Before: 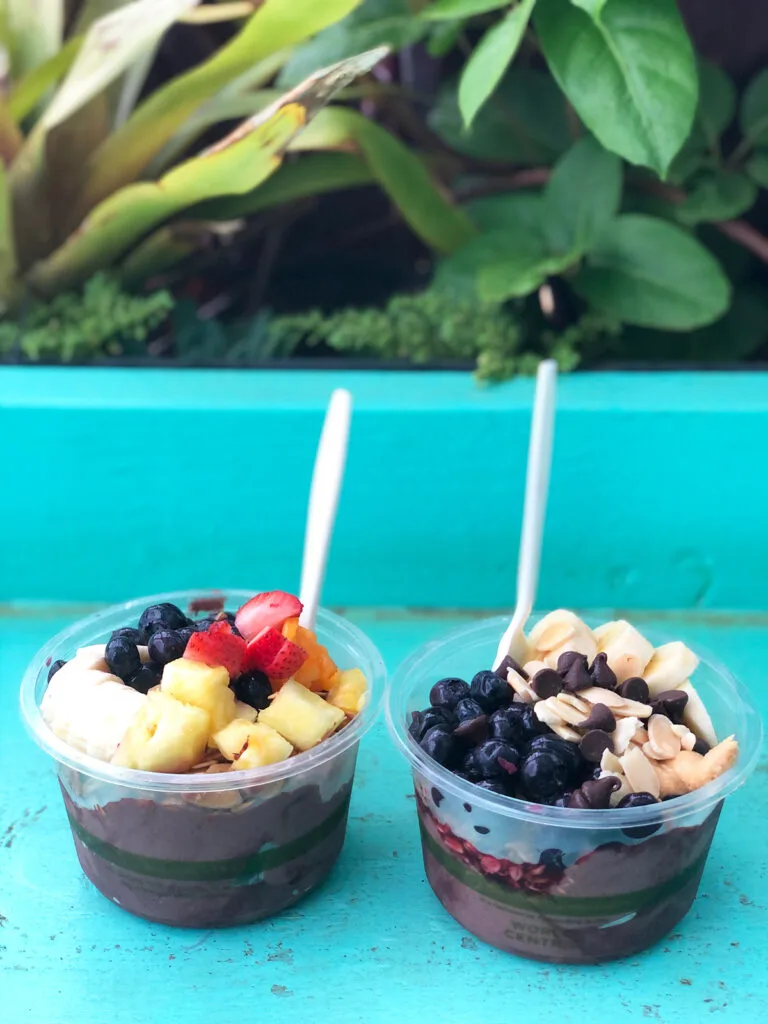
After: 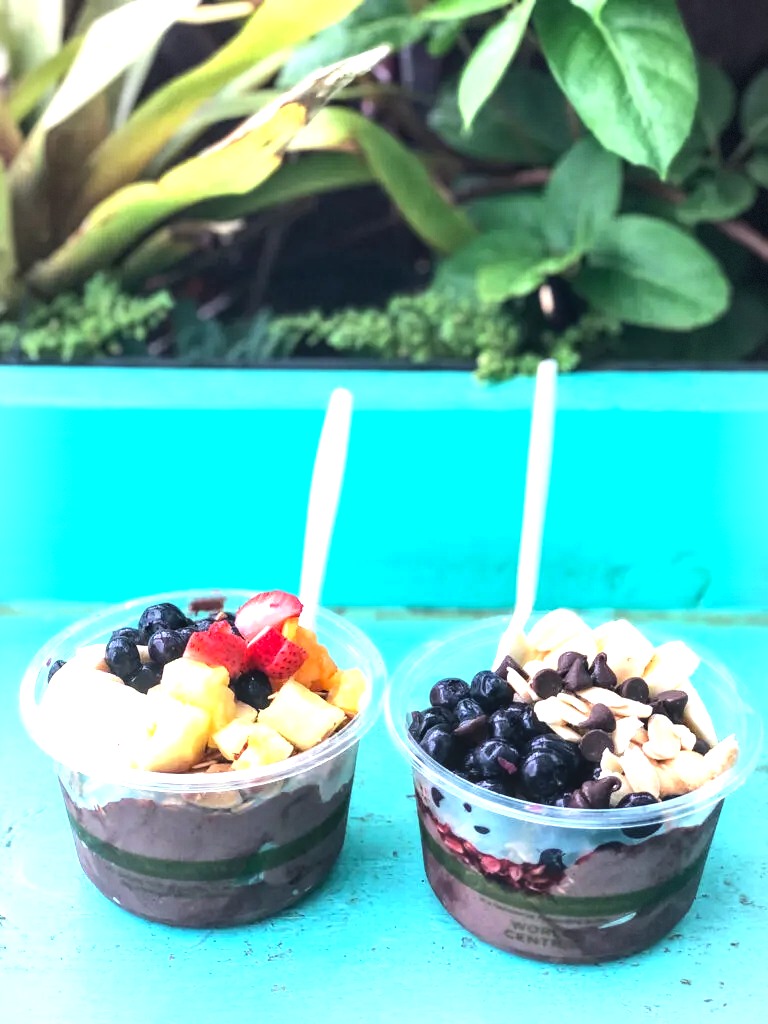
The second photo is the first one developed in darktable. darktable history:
vignetting: fall-off start 96.86%, fall-off radius 98.8%, width/height ratio 0.614, dithering 8-bit output
local contrast: on, module defaults
exposure: black level correction 0.001, exposure 0.499 EV, compensate highlight preservation false
tone equalizer: -8 EV -0.714 EV, -7 EV -0.707 EV, -6 EV -0.567 EV, -5 EV -0.381 EV, -3 EV 0.386 EV, -2 EV 0.6 EV, -1 EV 0.68 EV, +0 EV 0.768 EV, edges refinement/feathering 500, mask exposure compensation -1.57 EV, preserve details no
